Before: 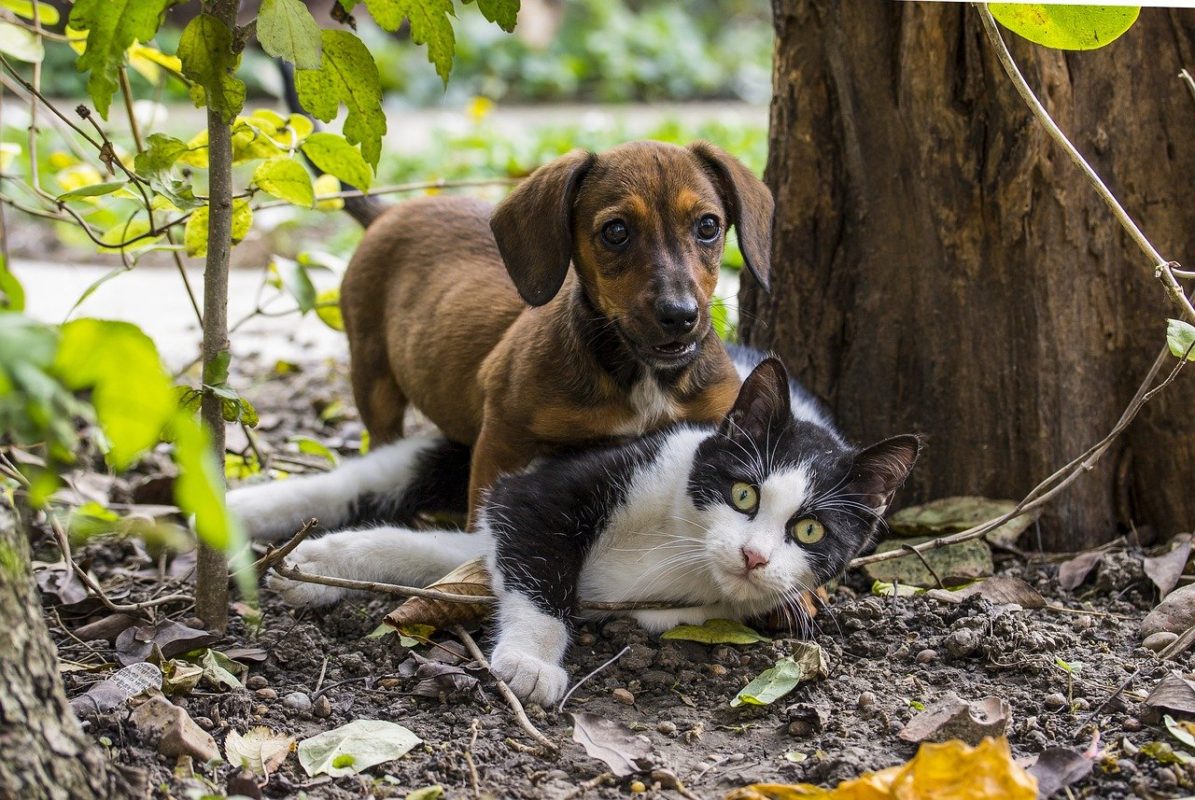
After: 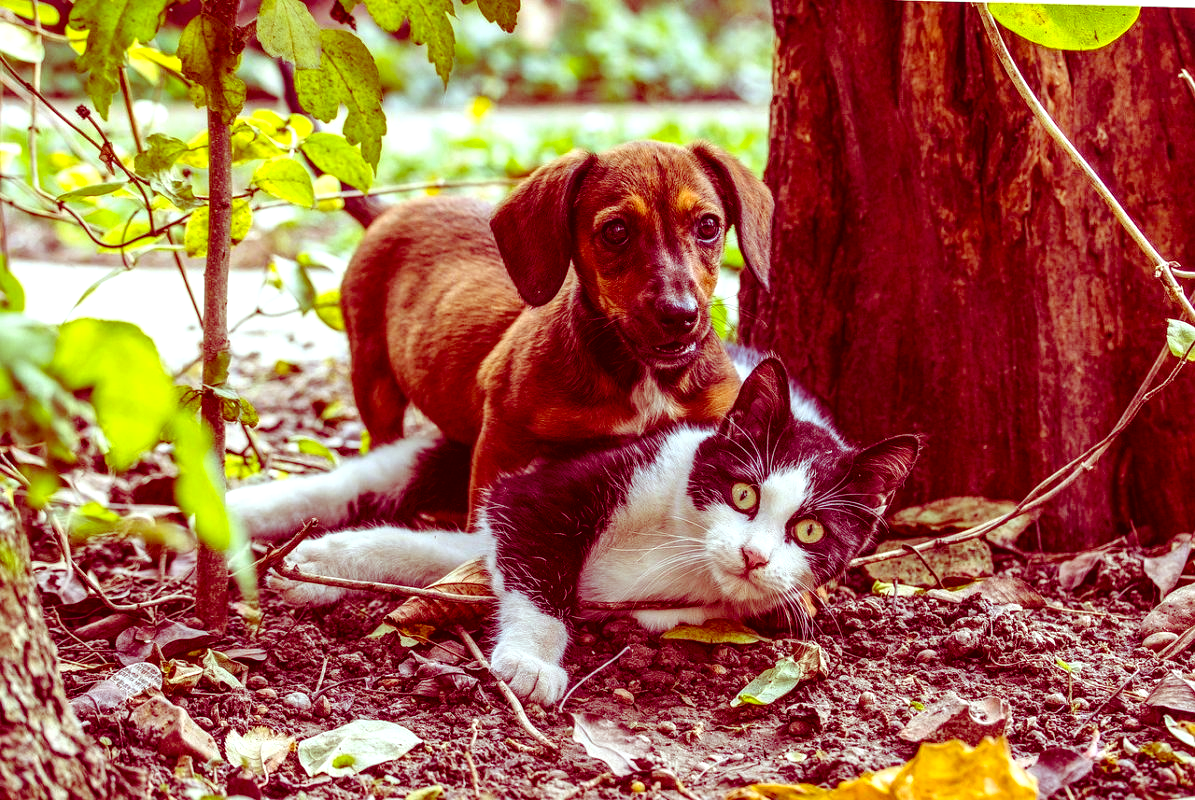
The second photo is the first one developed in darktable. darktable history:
exposure: black level correction 0, exposure 0.499 EV, compensate highlight preservation false
local contrast: on, module defaults
color balance rgb: shadows lift › luminance -18.863%, shadows lift › chroma 35.339%, perceptual saturation grading › global saturation 17.961%, global vibrance 4.721%
color correction: highlights a* -7.08, highlights b* -0.156, shadows a* 20.54, shadows b* 12.37
